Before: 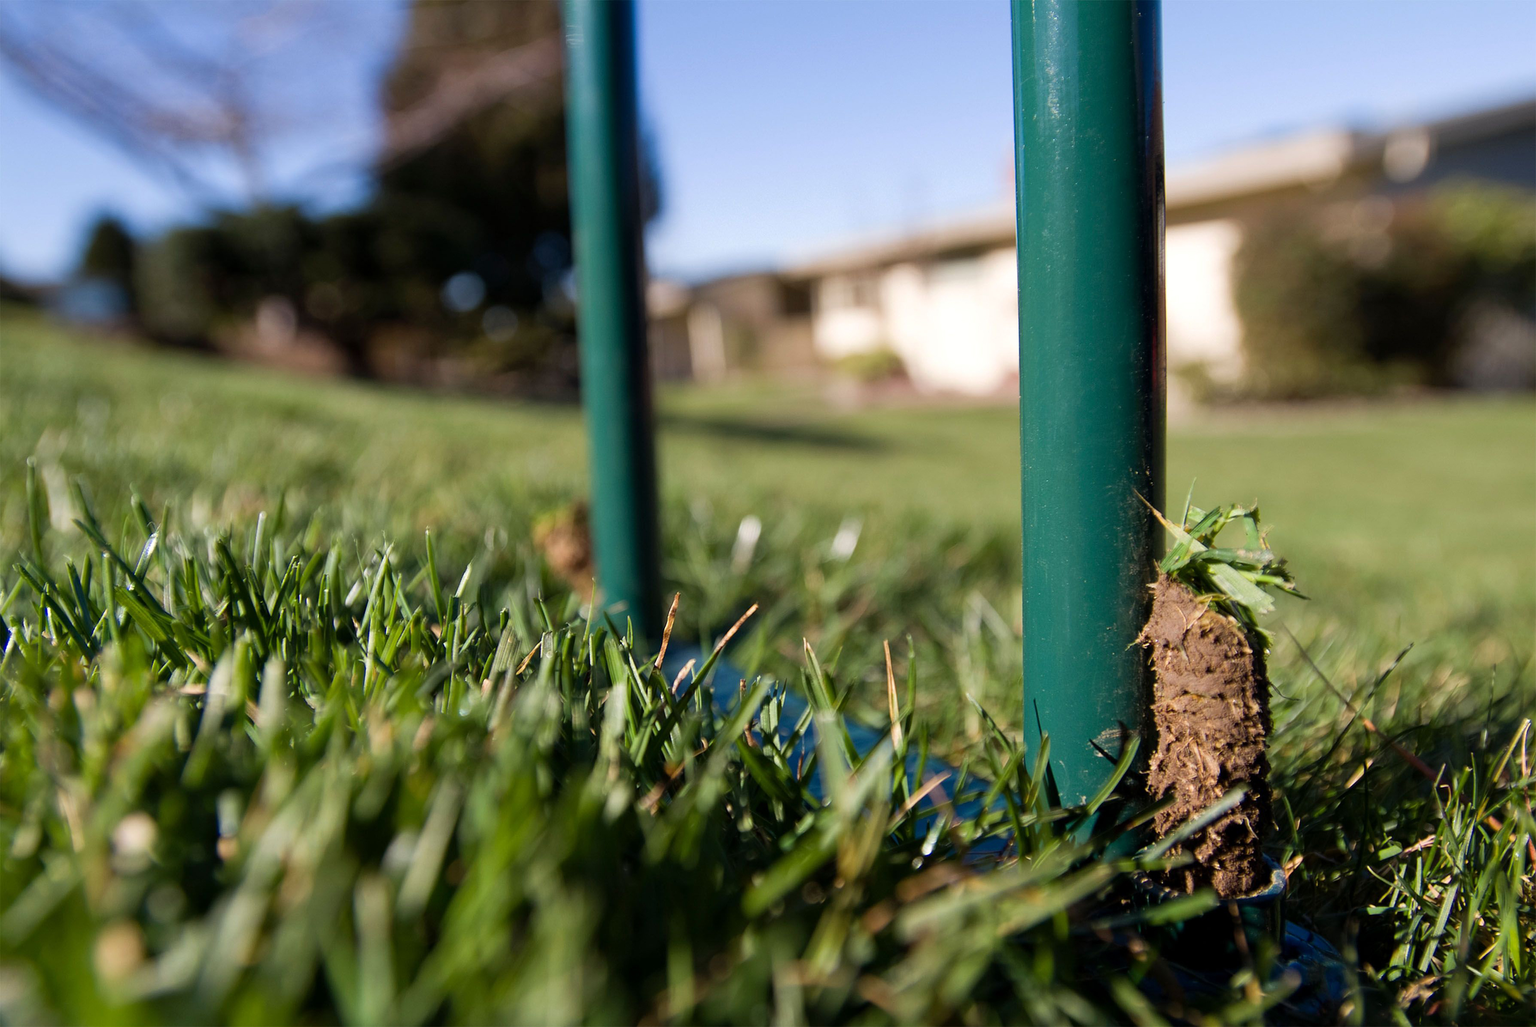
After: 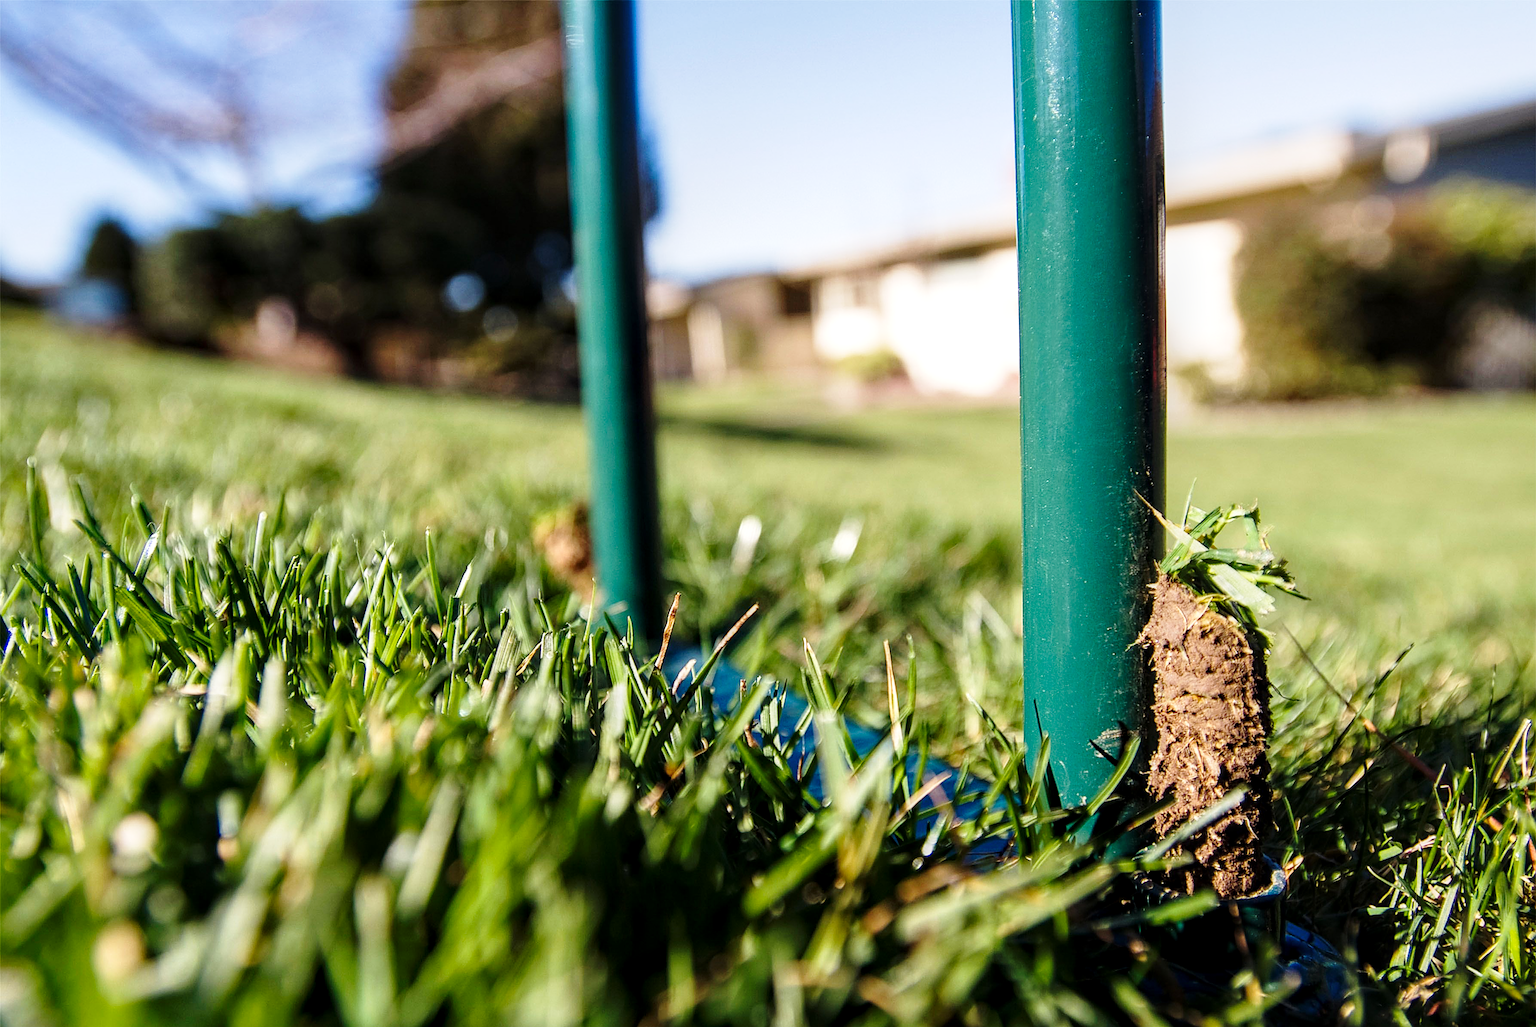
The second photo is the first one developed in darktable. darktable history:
sharpen: amount 0.493
base curve: curves: ch0 [(0, 0) (0.028, 0.03) (0.121, 0.232) (0.46, 0.748) (0.859, 0.968) (1, 1)], preserve colors none
local contrast: detail 130%
